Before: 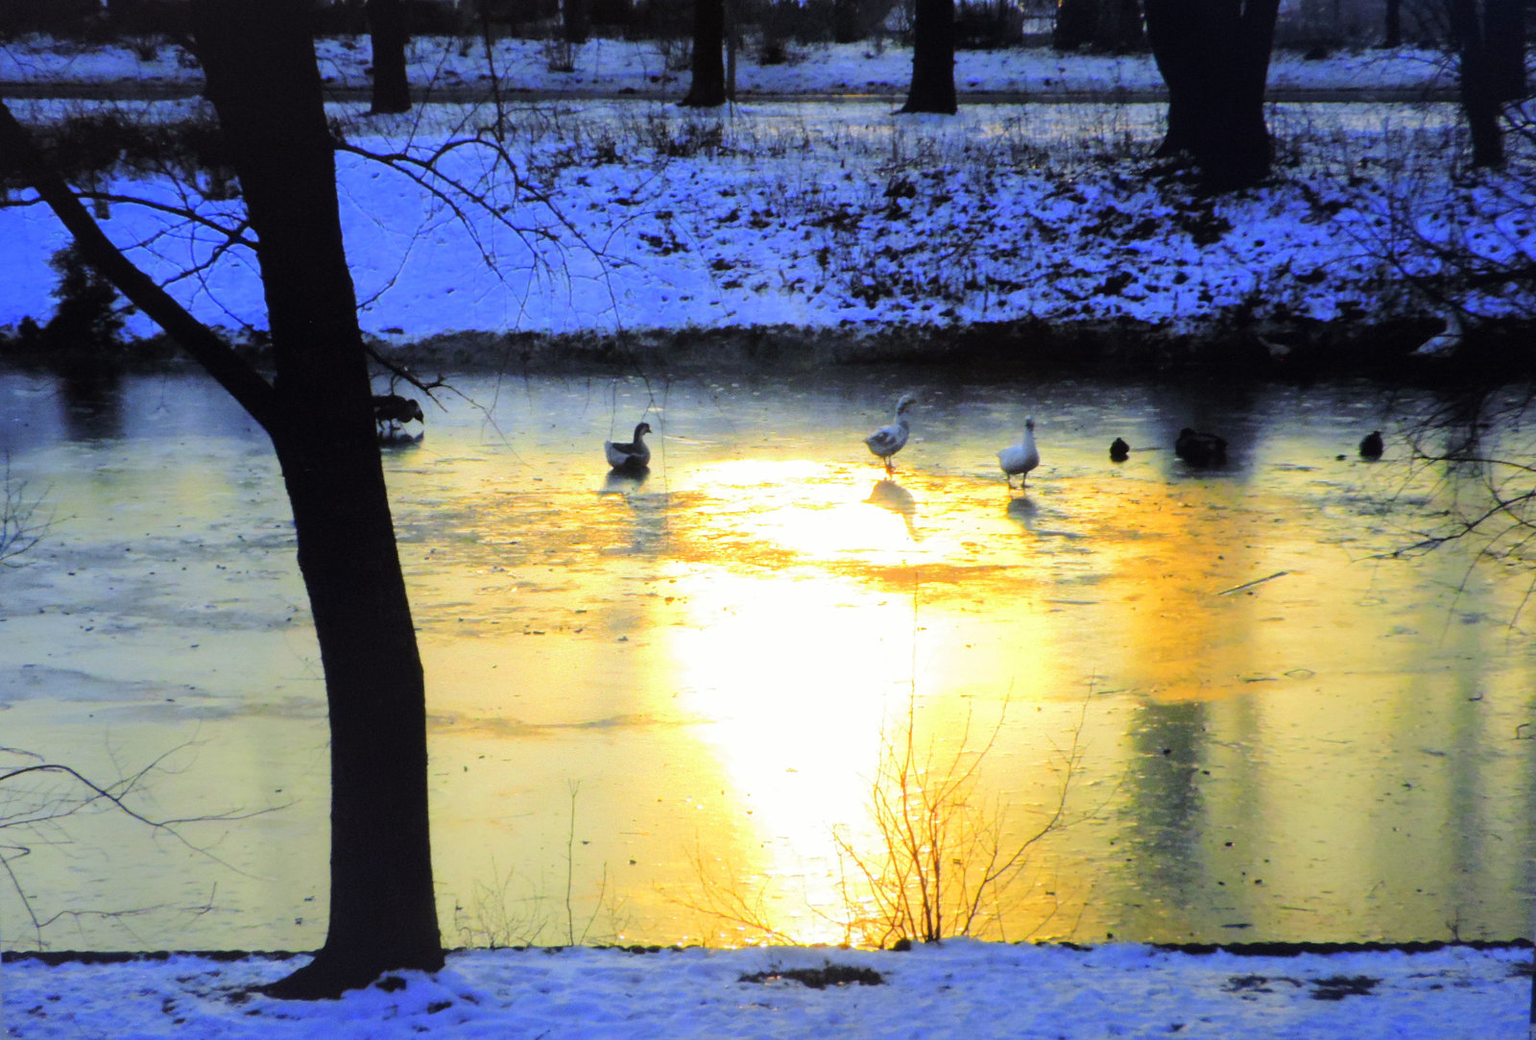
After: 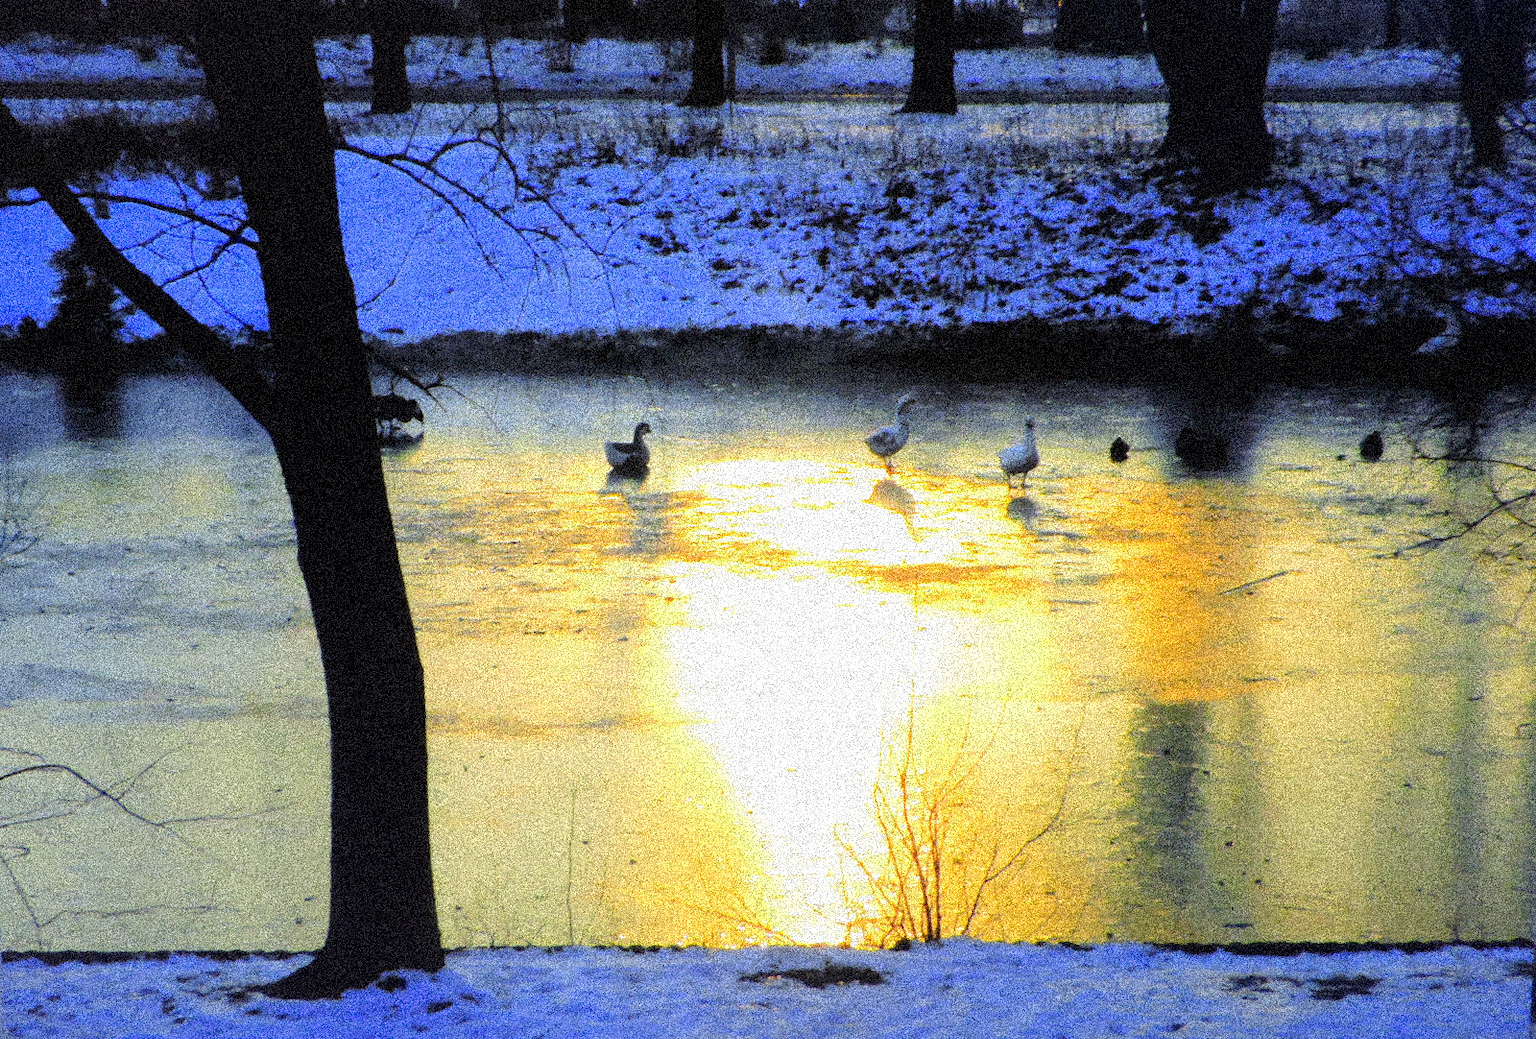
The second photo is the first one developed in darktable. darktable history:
exposure: black level correction 0.002, compensate highlight preservation false
grain: coarseness 3.75 ISO, strength 100%, mid-tones bias 0%
